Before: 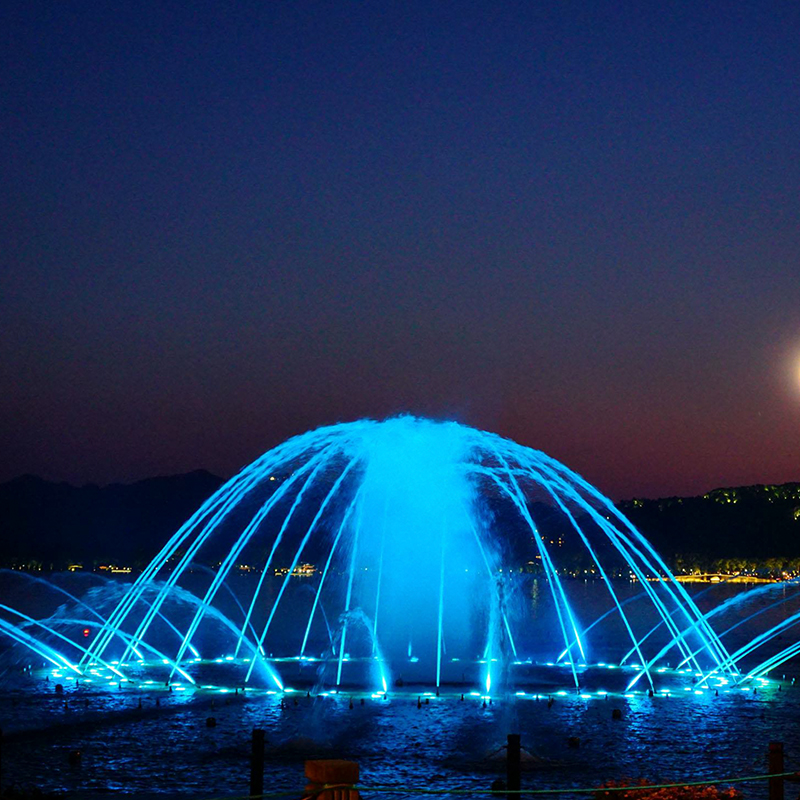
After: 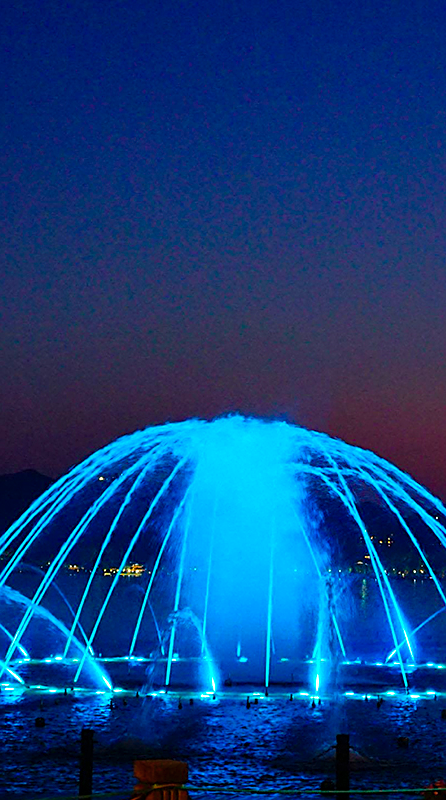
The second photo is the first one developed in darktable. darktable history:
shadows and highlights: shadows 25.31, highlights -24.79
sharpen: on, module defaults
crop: left 21.488%, right 22.691%
color balance rgb: linear chroma grading › global chroma 18.909%, perceptual saturation grading › global saturation 17.588%, global vibrance 20%
